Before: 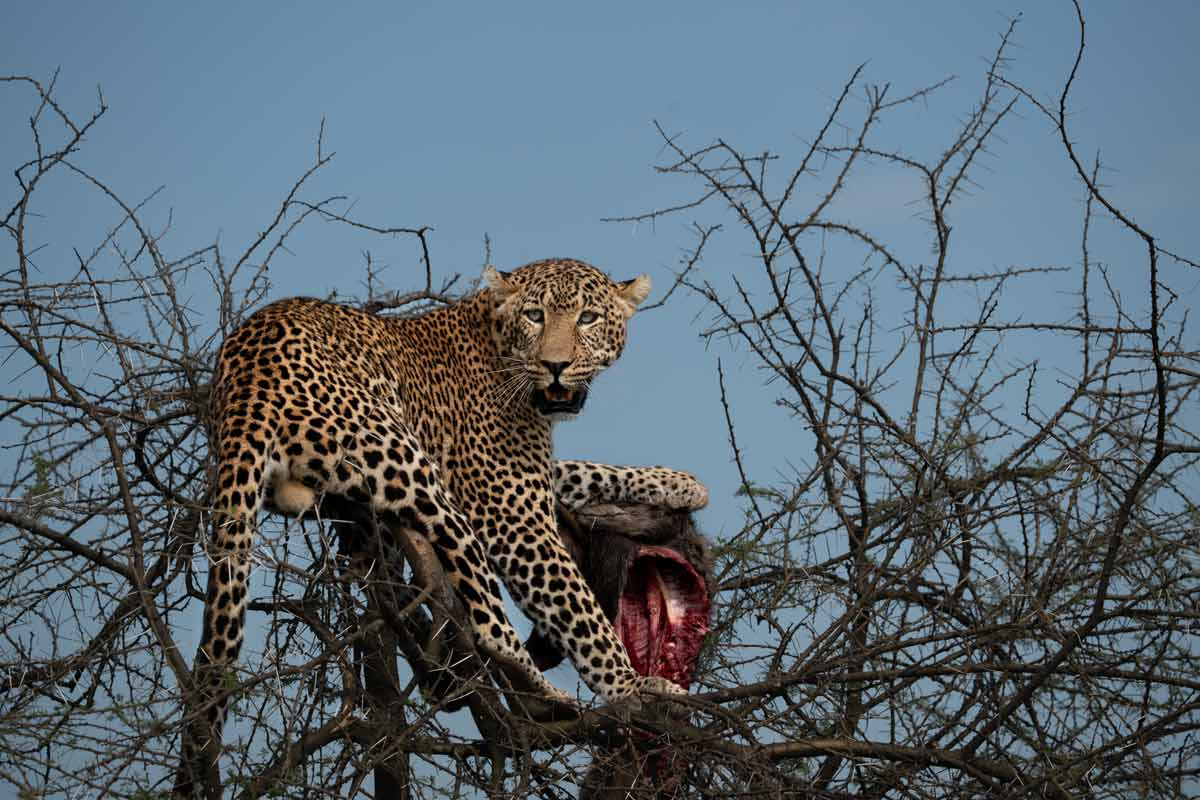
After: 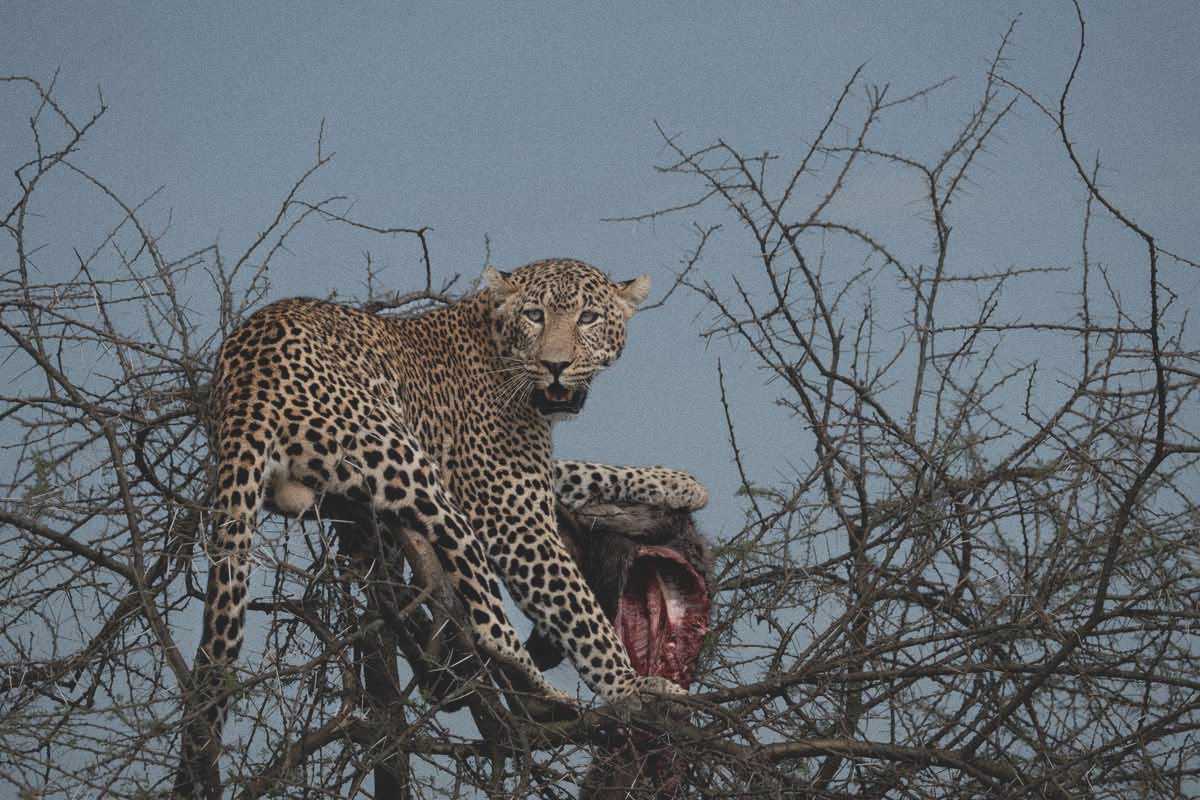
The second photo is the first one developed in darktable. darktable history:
contrast brightness saturation: contrast -0.26, saturation -0.43
grain: coarseness 7.08 ISO, strength 21.67%, mid-tones bias 59.58%
